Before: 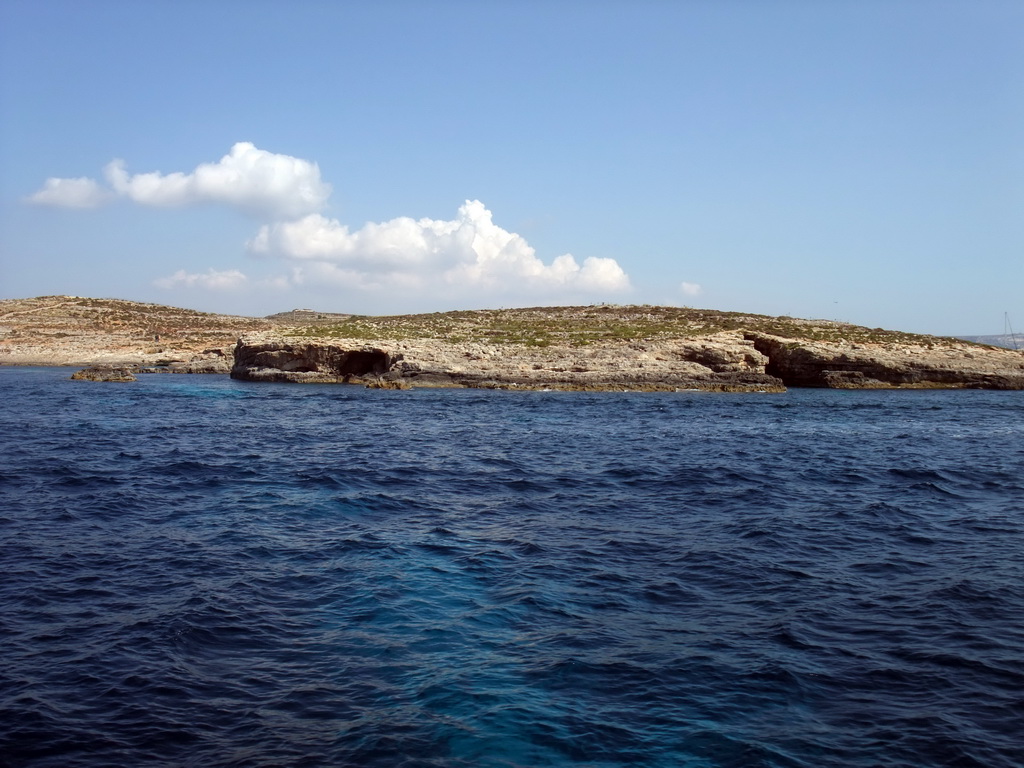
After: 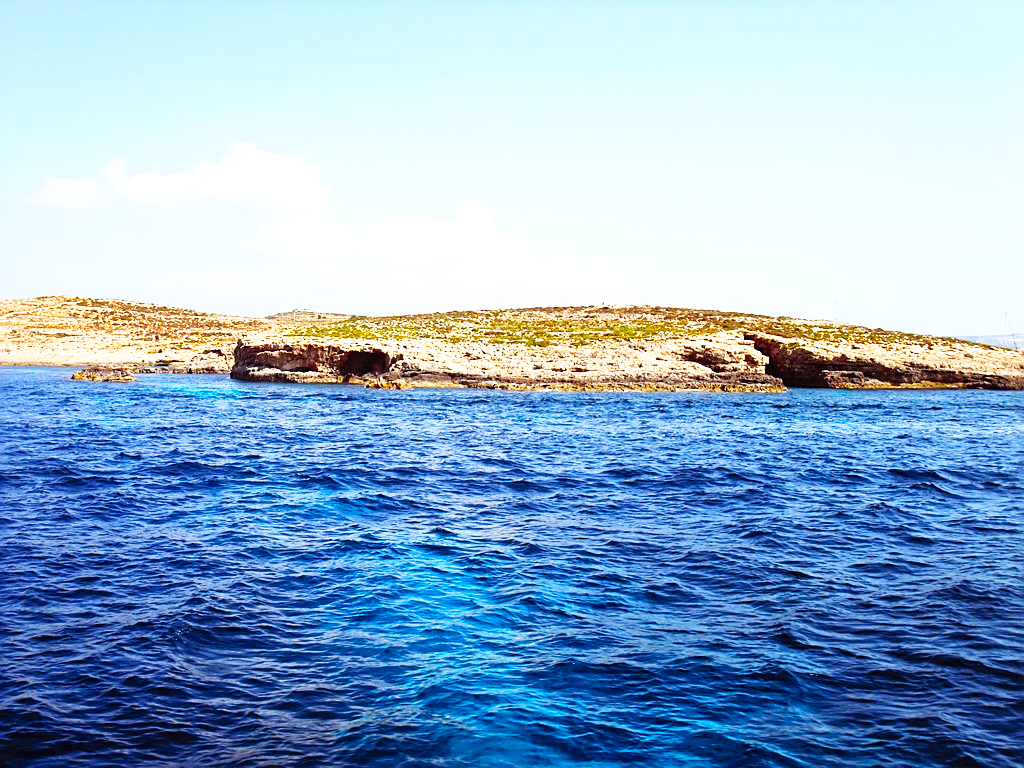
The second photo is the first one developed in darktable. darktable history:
contrast brightness saturation: contrast 0.195, brightness 0.158, saturation 0.217
base curve: curves: ch0 [(0, 0) (0.007, 0.004) (0.027, 0.03) (0.046, 0.07) (0.207, 0.54) (0.442, 0.872) (0.673, 0.972) (1, 1)], preserve colors none
shadows and highlights: on, module defaults
exposure: exposure 0.408 EV, compensate highlight preservation false
sharpen: on, module defaults
